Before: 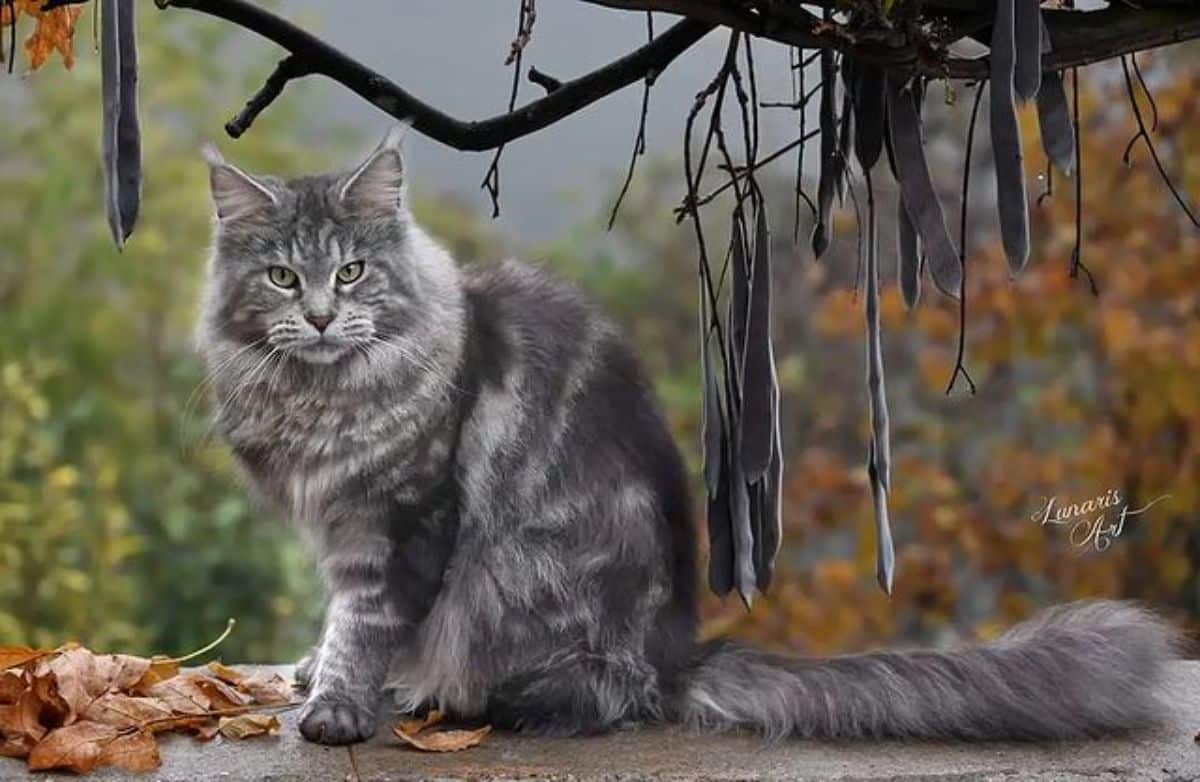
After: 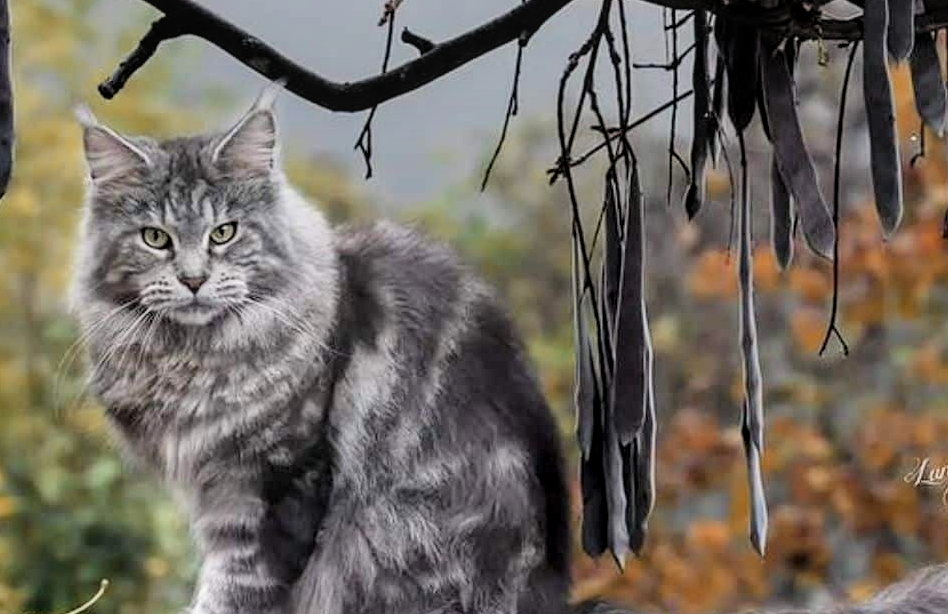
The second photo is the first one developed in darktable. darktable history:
local contrast: on, module defaults
color zones: curves: ch2 [(0, 0.5) (0.143, 0.5) (0.286, 0.416) (0.429, 0.5) (0.571, 0.5) (0.714, 0.5) (0.857, 0.5) (1, 0.5)]
levels: levels [0, 0.435, 0.917]
filmic rgb: black relative exposure -7.65 EV, white relative exposure 4.56 EV, hardness 3.61, color science v4 (2020)
crop and rotate: left 10.654%, top 5.063%, right 10.342%, bottom 16.344%
